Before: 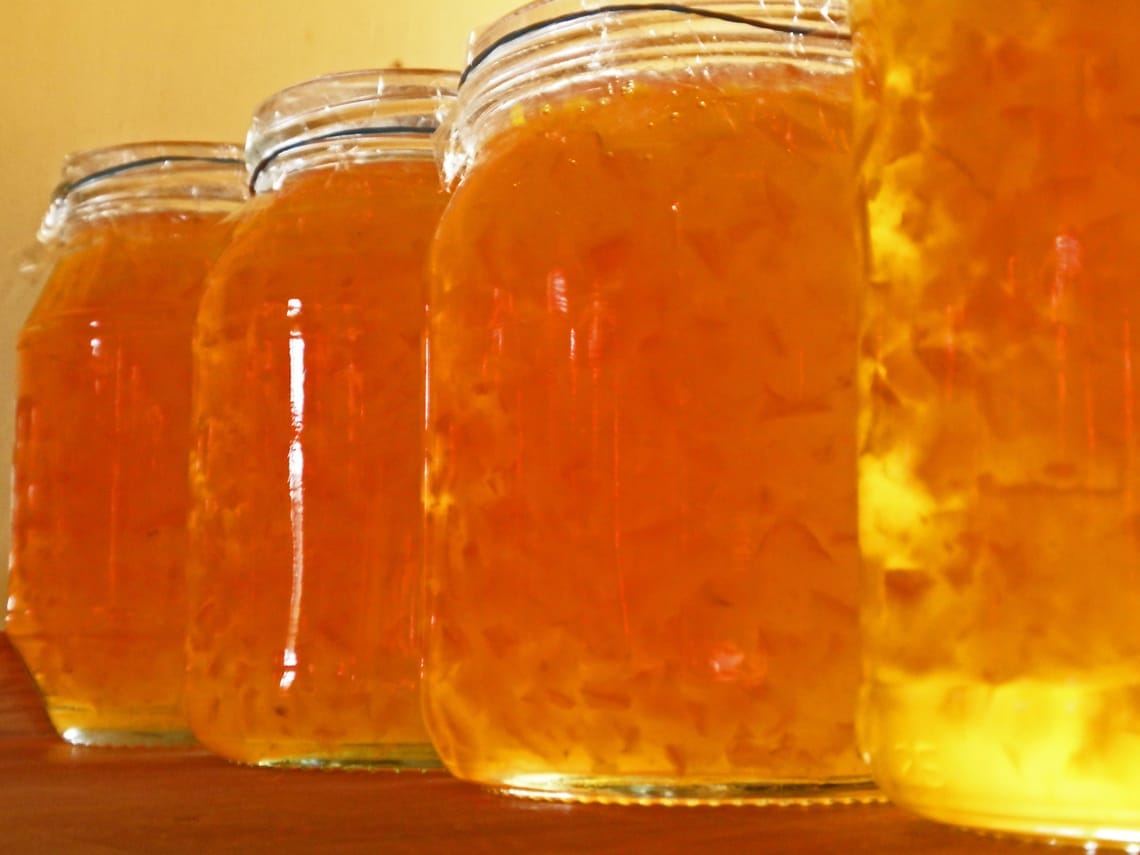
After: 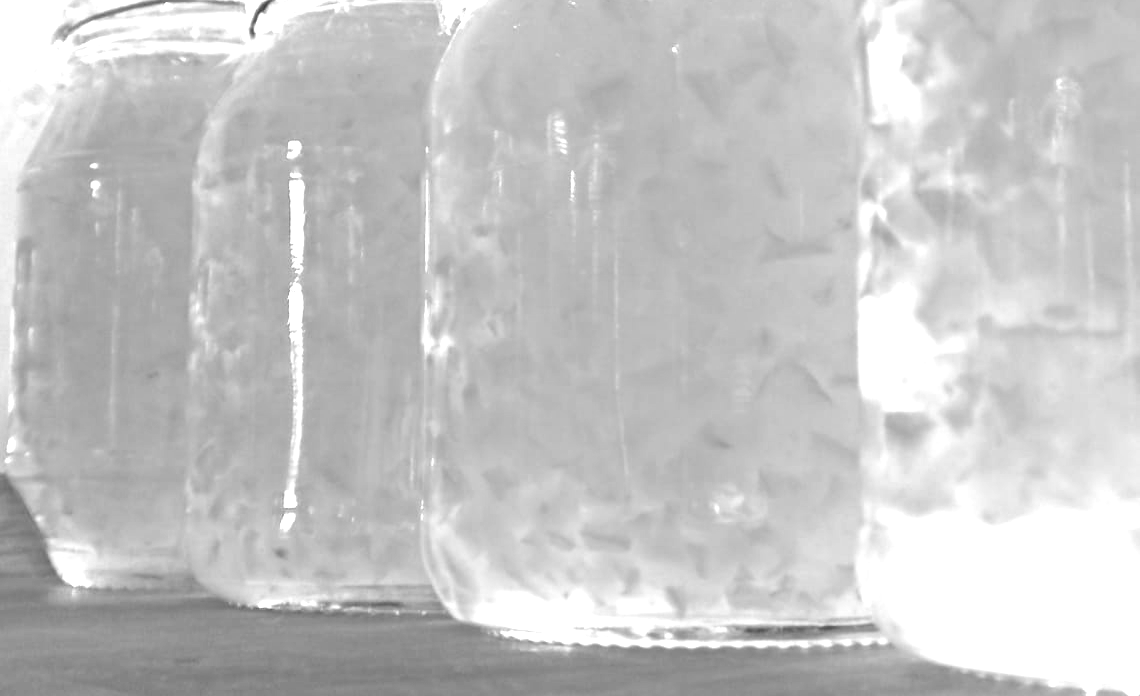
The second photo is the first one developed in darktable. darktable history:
monochrome: on, module defaults
crop and rotate: top 18.507%
rgb levels: levels [[0.029, 0.461, 0.922], [0, 0.5, 1], [0, 0.5, 1]]
exposure: black level correction 0, exposure 1.5 EV, compensate exposure bias true, compensate highlight preservation false
